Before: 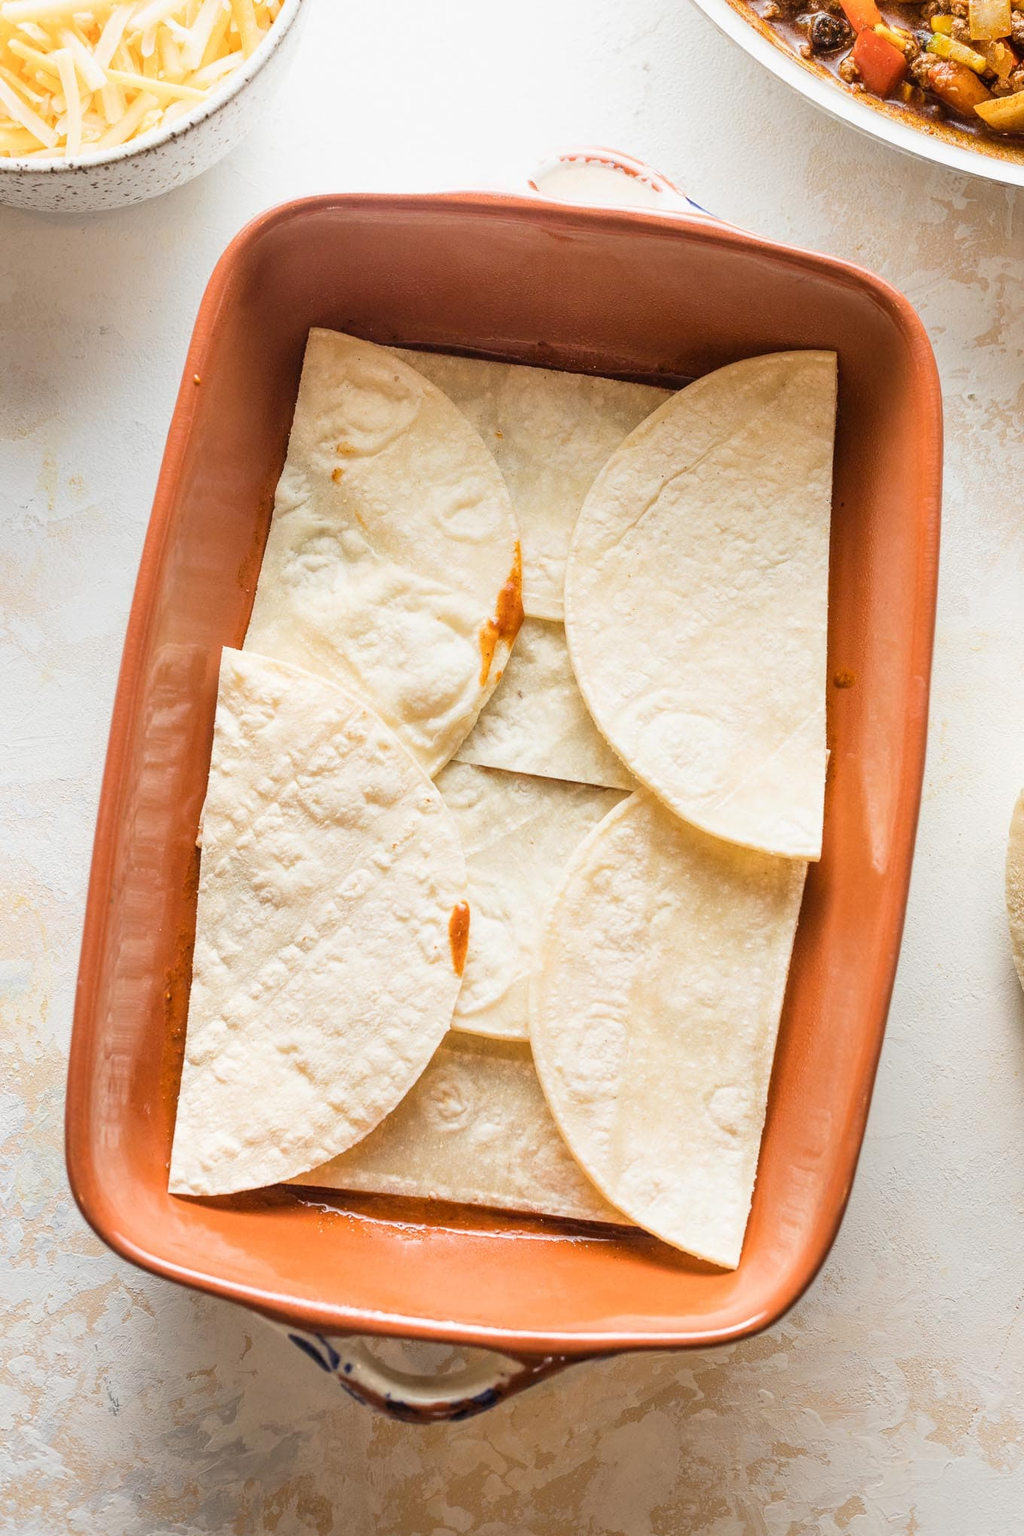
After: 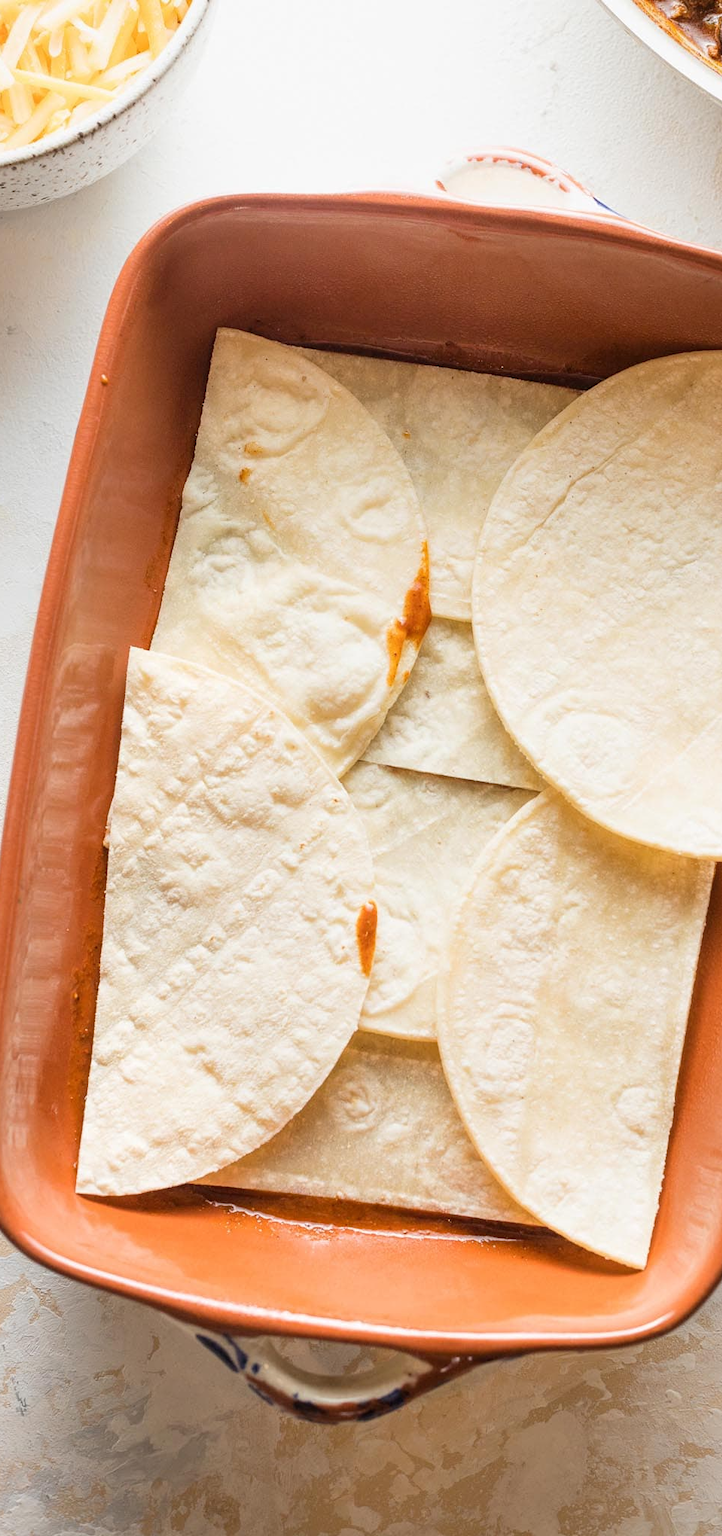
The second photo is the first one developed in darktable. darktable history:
crop and rotate: left 9.052%, right 20.313%
exposure: compensate highlight preservation false
